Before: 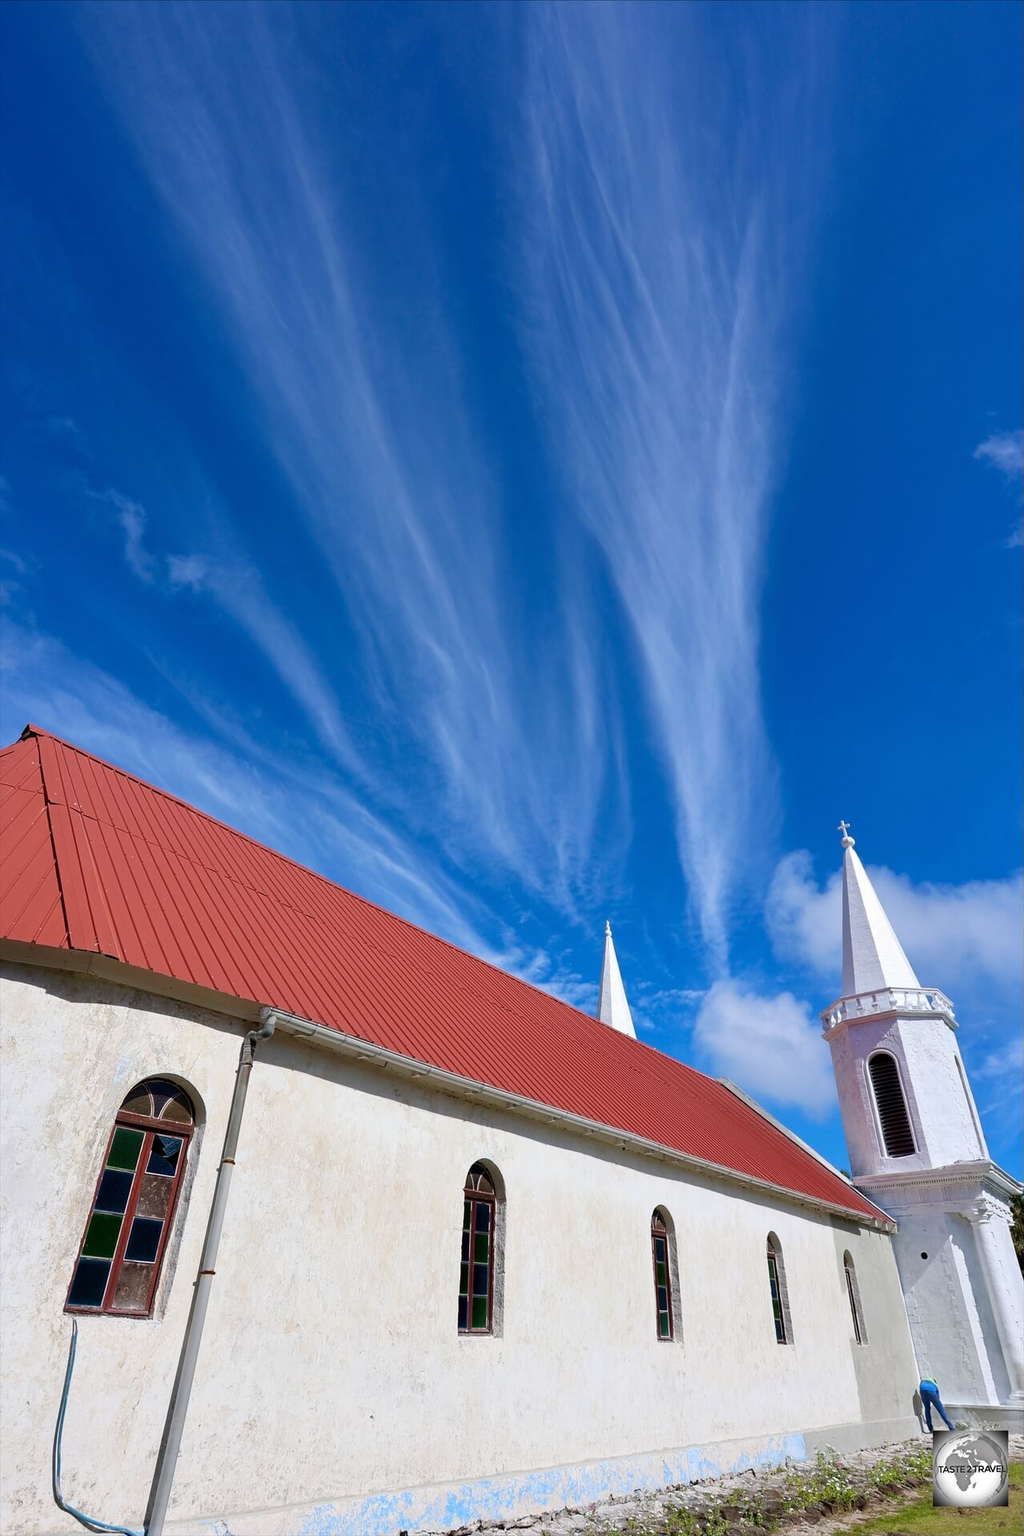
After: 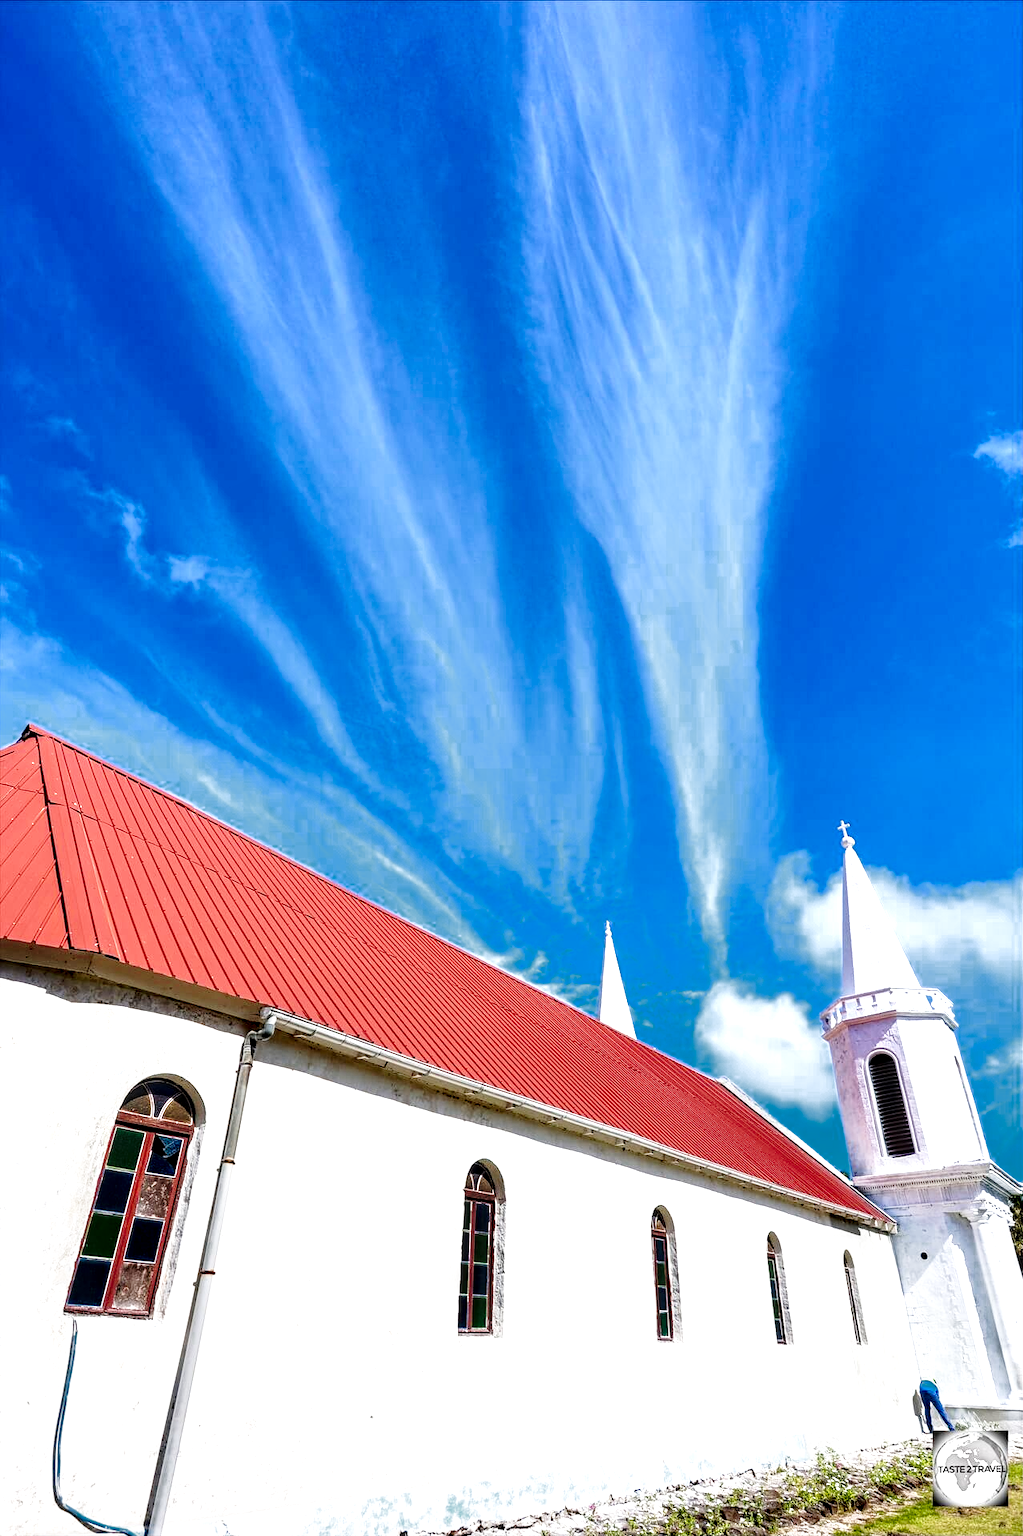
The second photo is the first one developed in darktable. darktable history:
base curve: curves: ch0 [(0, 0) (0.026, 0.03) (0.109, 0.232) (0.351, 0.748) (0.669, 0.968) (1, 1)], preserve colors none
color zones: curves: ch0 [(0.25, 0.5) (0.636, 0.25) (0.75, 0.5)], mix 26.87%
local contrast: highlights 64%, shadows 54%, detail 169%, midtone range 0.508
